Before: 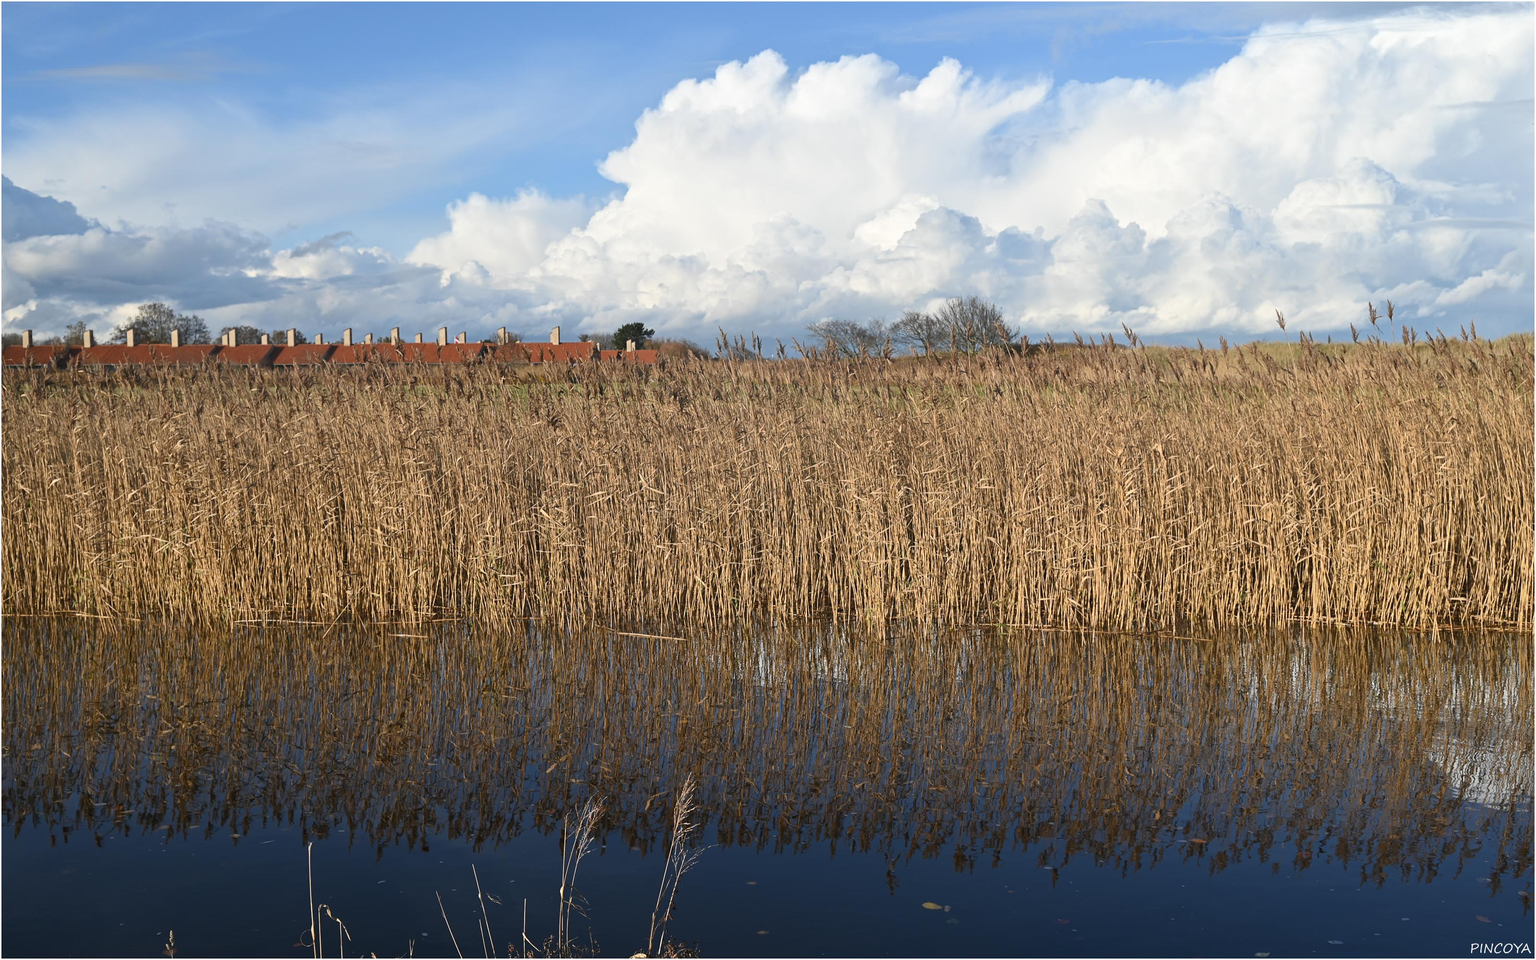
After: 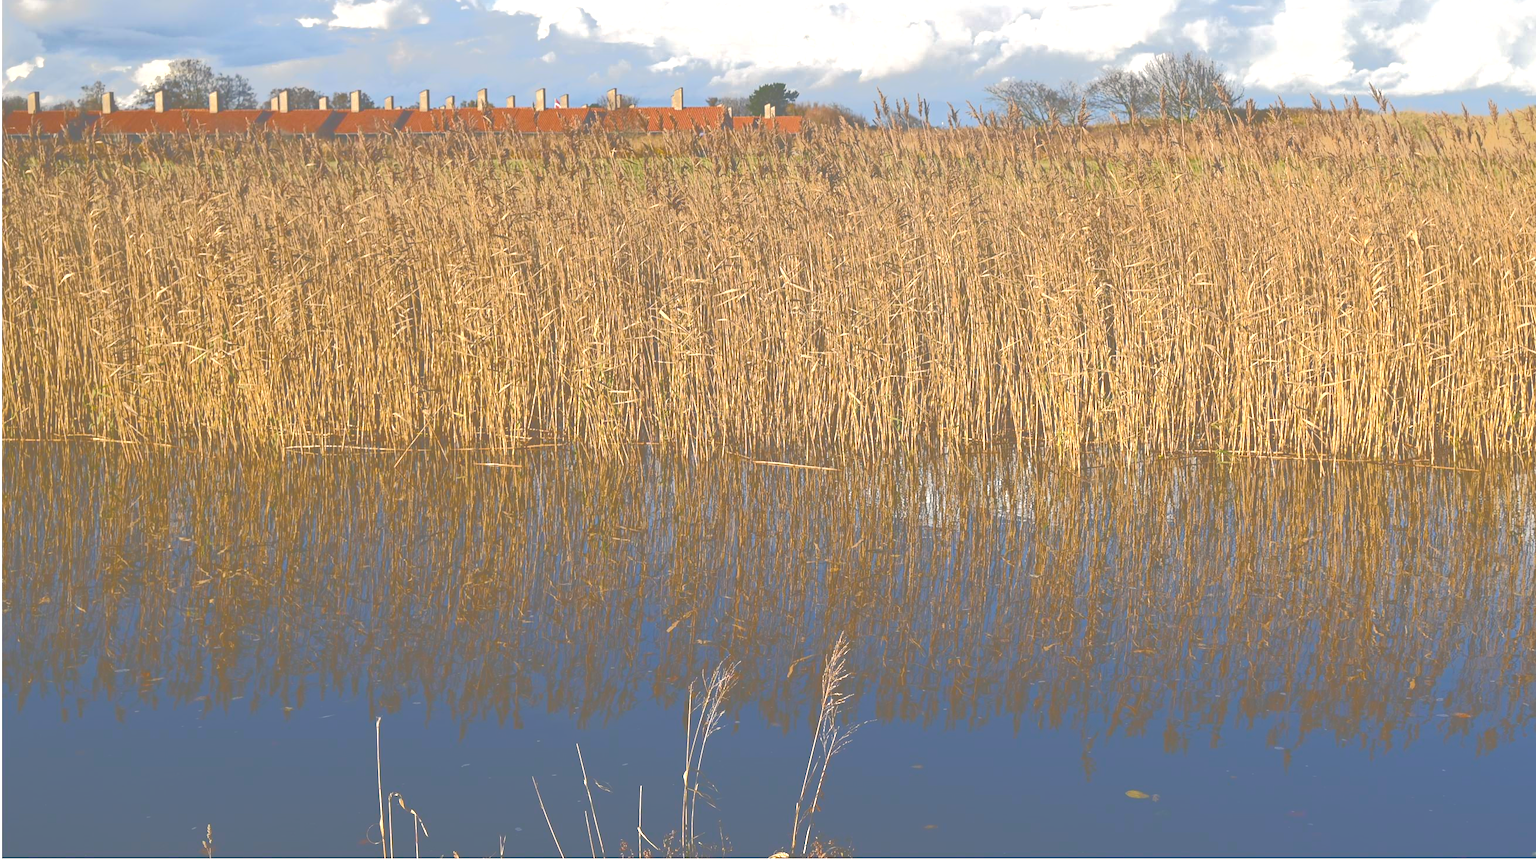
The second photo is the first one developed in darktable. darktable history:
crop: top 26.59%, right 18.017%
color balance rgb: linear chroma grading › global chroma 14.652%, perceptual saturation grading › global saturation 16.316%, global vibrance 20%
color correction: highlights a* 2.8, highlights b* 5.01, shadows a* -2.56, shadows b* -4.86, saturation 0.773
tone curve: curves: ch0 [(0, 0) (0.003, 0.437) (0.011, 0.438) (0.025, 0.441) (0.044, 0.441) (0.069, 0.441) (0.1, 0.444) (0.136, 0.447) (0.177, 0.452) (0.224, 0.457) (0.277, 0.466) (0.335, 0.485) (0.399, 0.514) (0.468, 0.558) (0.543, 0.616) (0.623, 0.686) (0.709, 0.76) (0.801, 0.803) (0.898, 0.825) (1, 1)], color space Lab, independent channels, preserve colors none
exposure: black level correction 0, exposure 0.597 EV, compensate exposure bias true, compensate highlight preservation false
